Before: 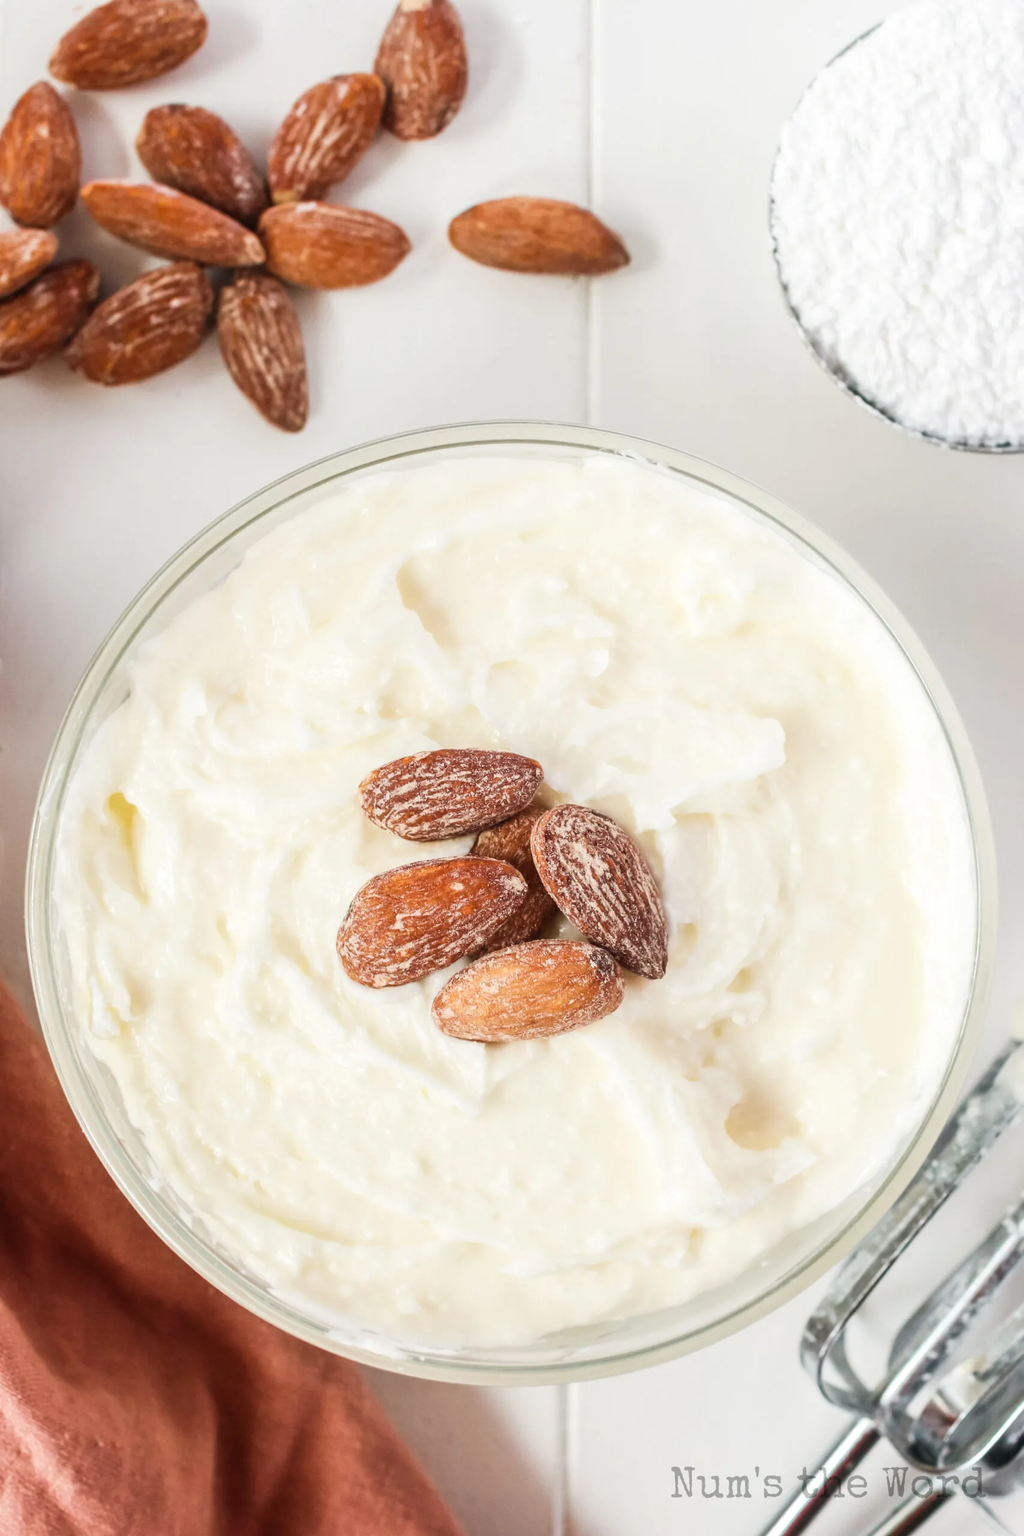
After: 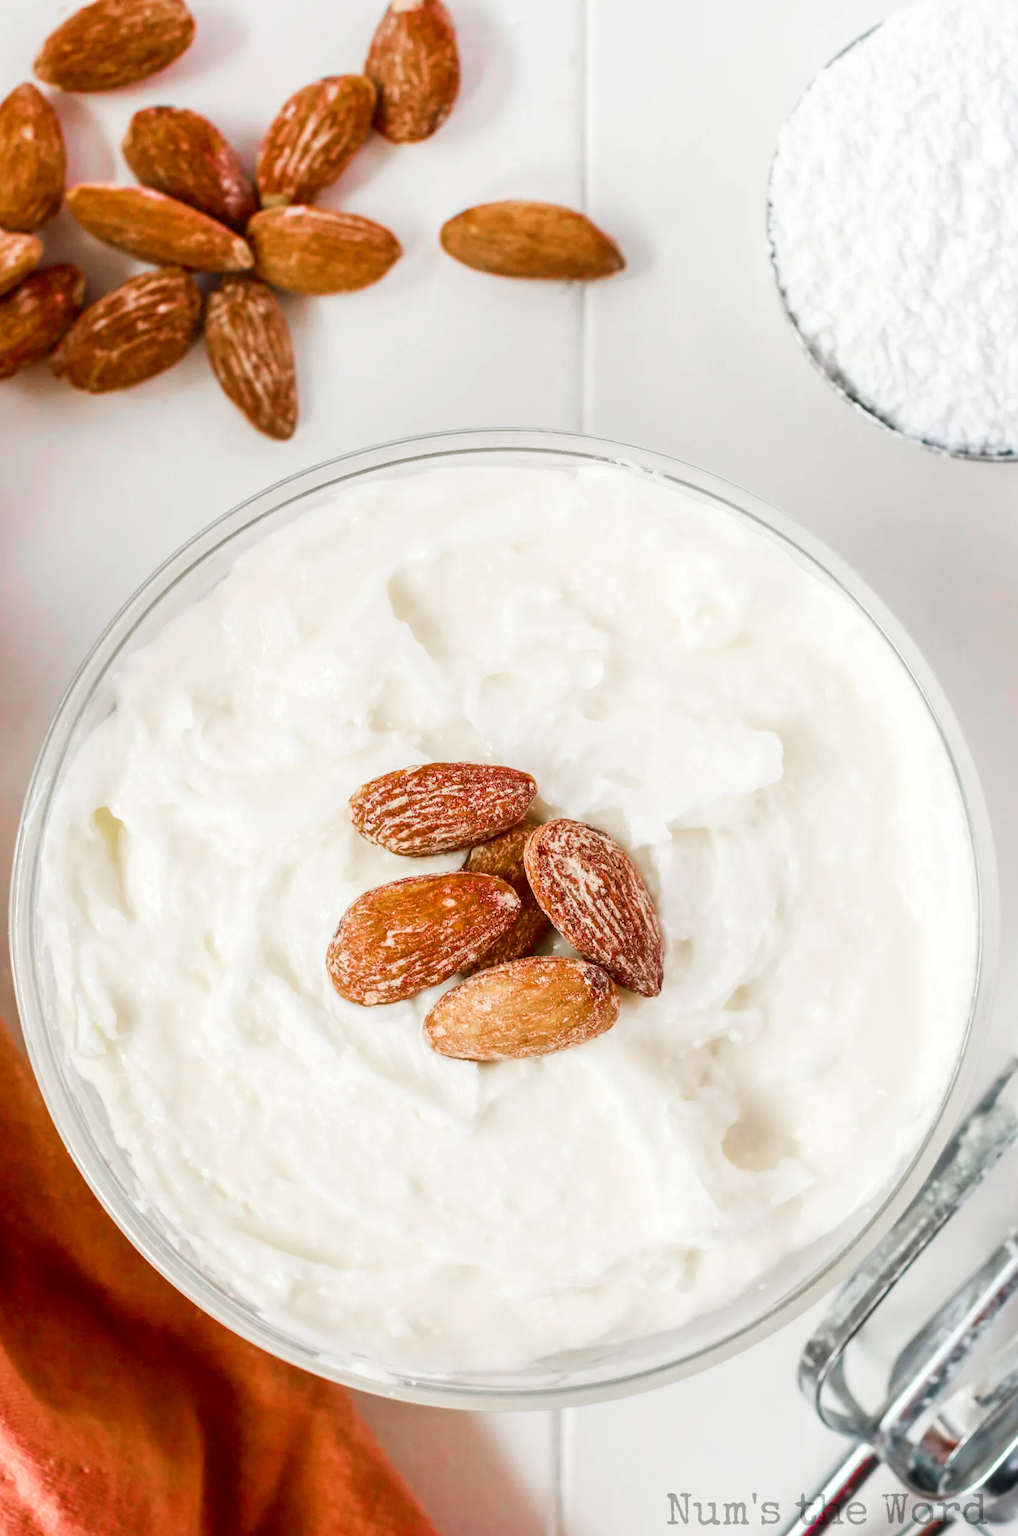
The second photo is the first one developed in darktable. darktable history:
crop and rotate: left 1.676%, right 0.555%, bottom 1.737%
color zones: curves: ch1 [(0, 0.708) (0.088, 0.648) (0.245, 0.187) (0.429, 0.326) (0.571, 0.498) (0.714, 0.5) (0.857, 0.5) (1, 0.708)]
color balance rgb: perceptual saturation grading › global saturation 36.225%, perceptual saturation grading › shadows 34.861%, global vibrance 20%
